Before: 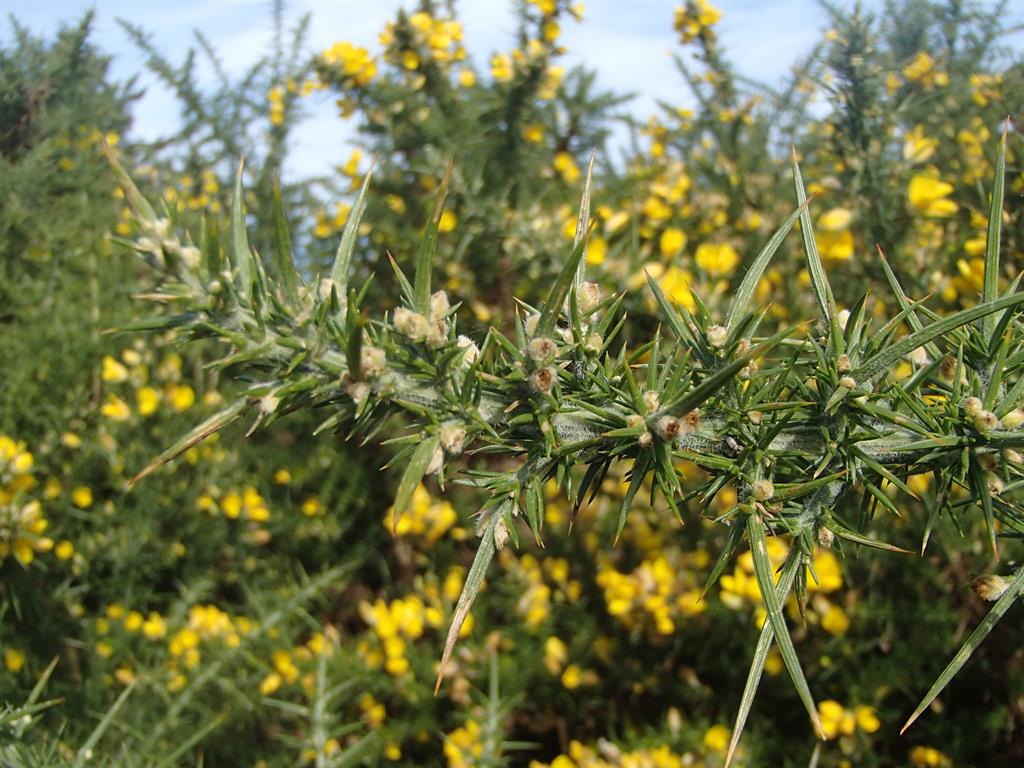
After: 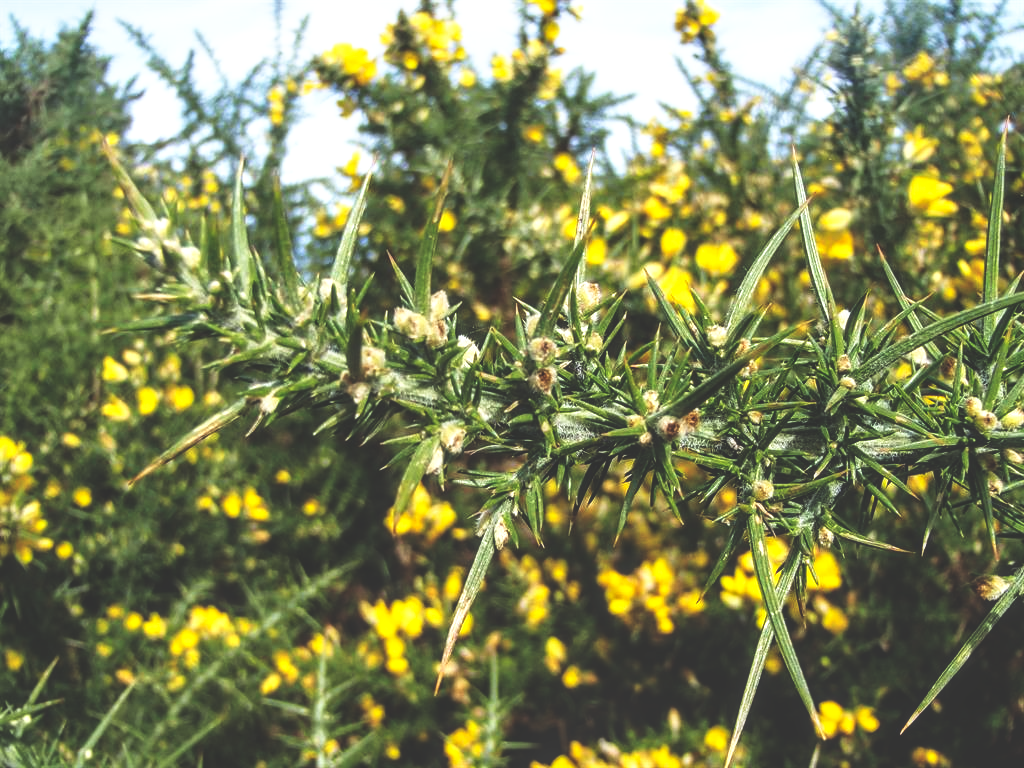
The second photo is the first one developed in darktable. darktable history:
base curve: curves: ch0 [(0, 0.036) (0.007, 0.037) (0.604, 0.887) (1, 1)], preserve colors none
tone equalizer: on, module defaults
white balance: red 0.982, blue 1.018
local contrast: detail 130%
